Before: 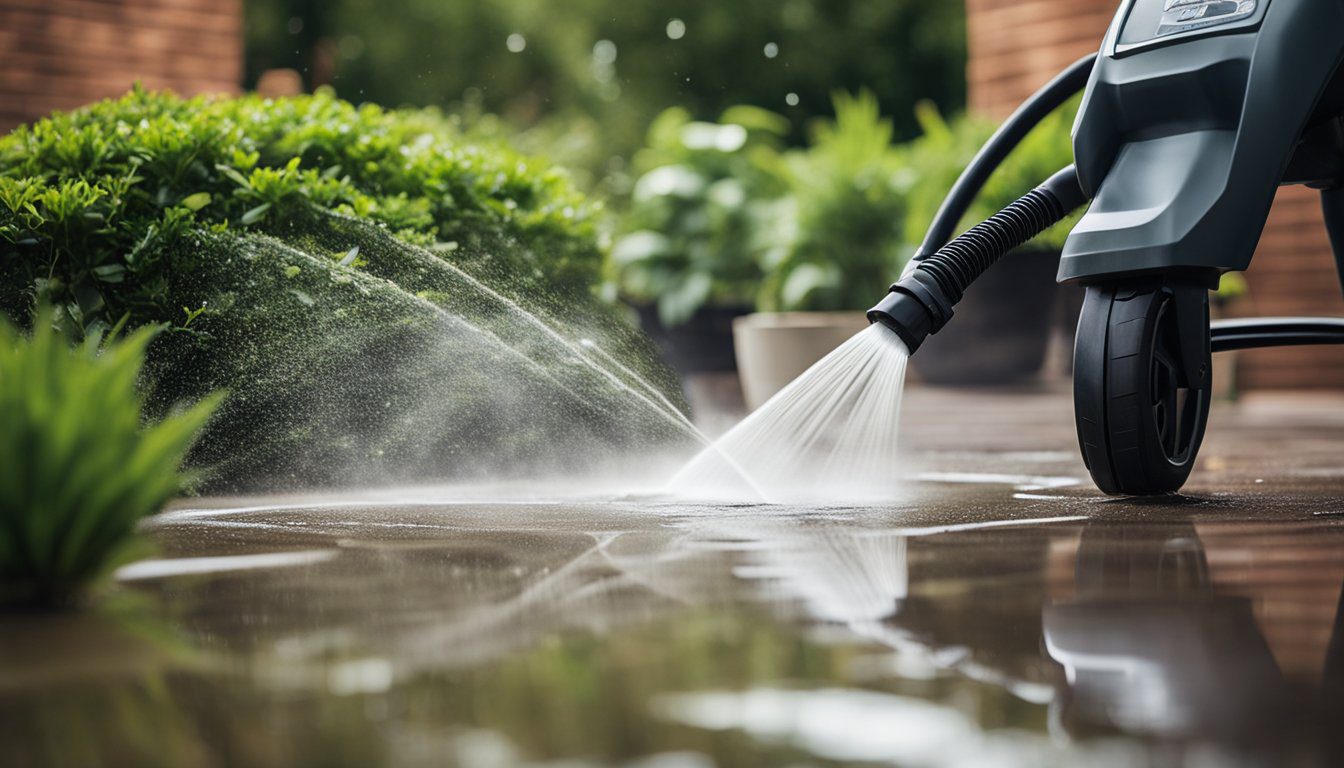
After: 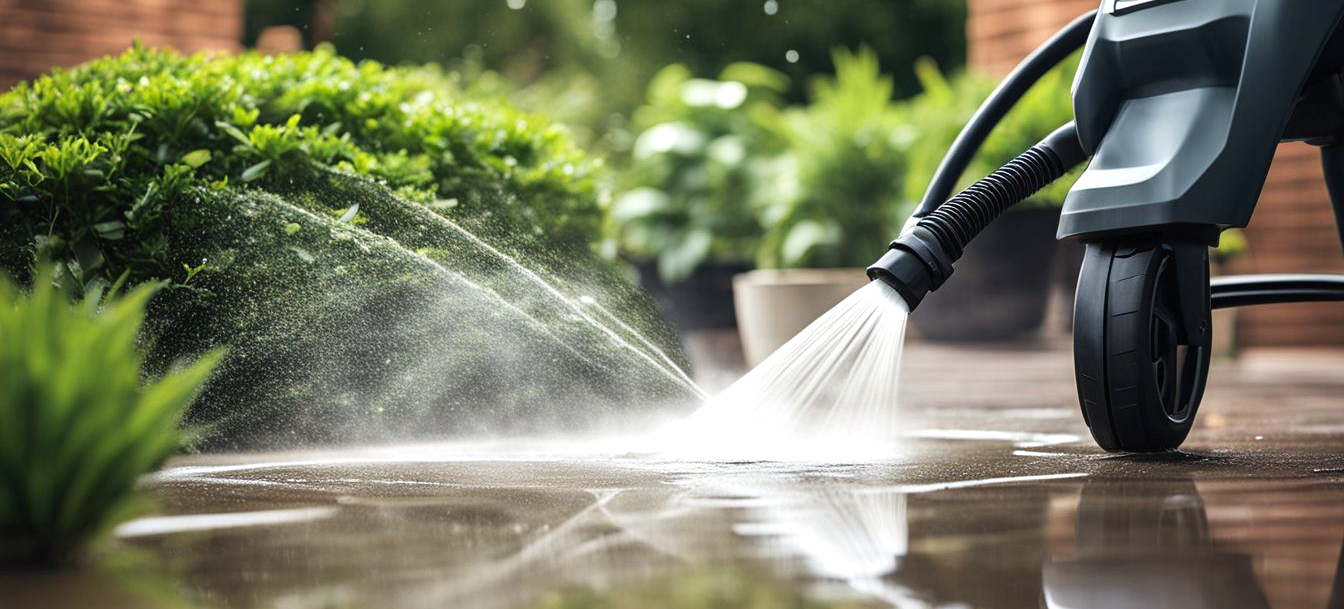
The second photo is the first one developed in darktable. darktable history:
exposure: exposure 0.197 EV
crop and rotate: top 5.667%, bottom 14.937%
